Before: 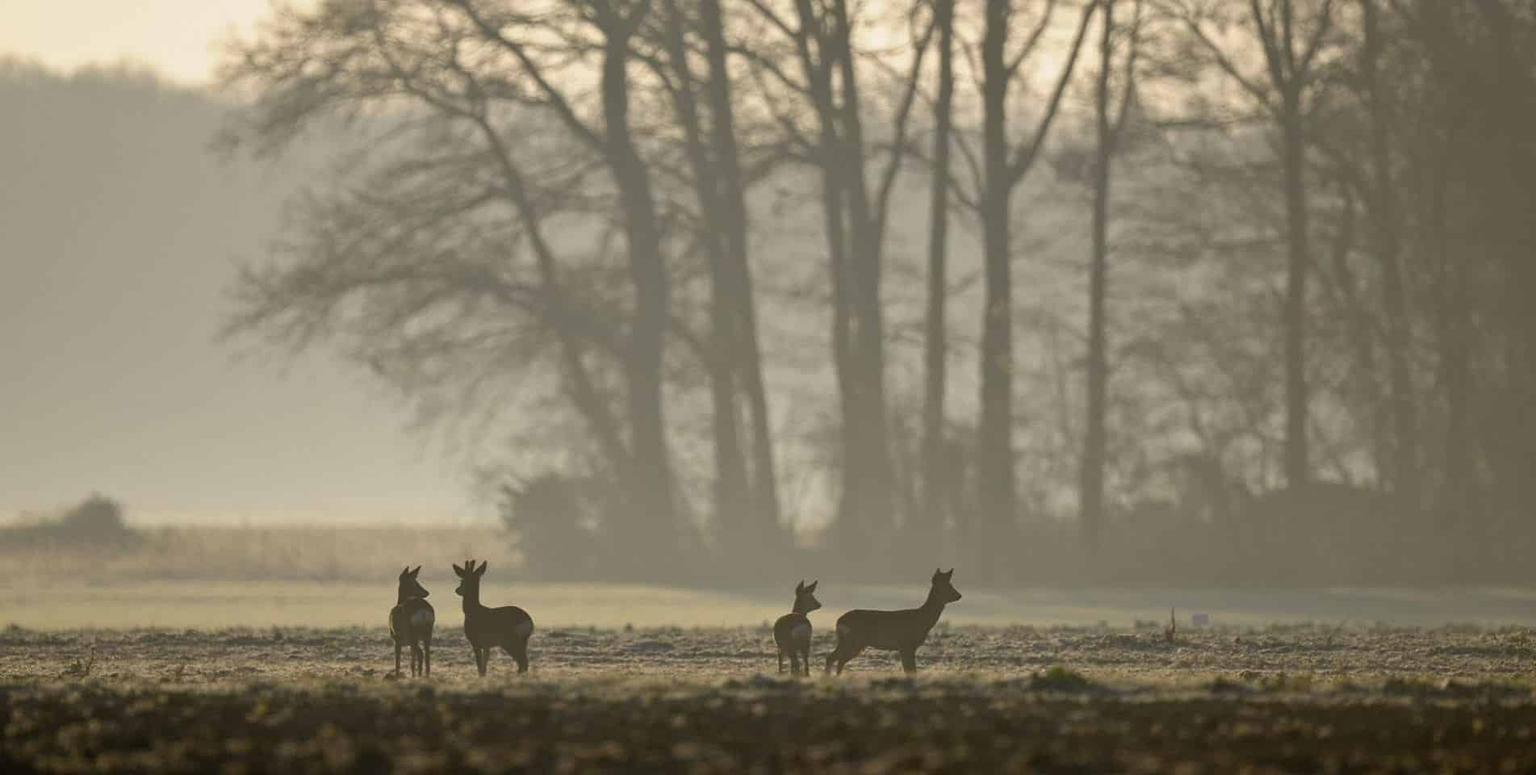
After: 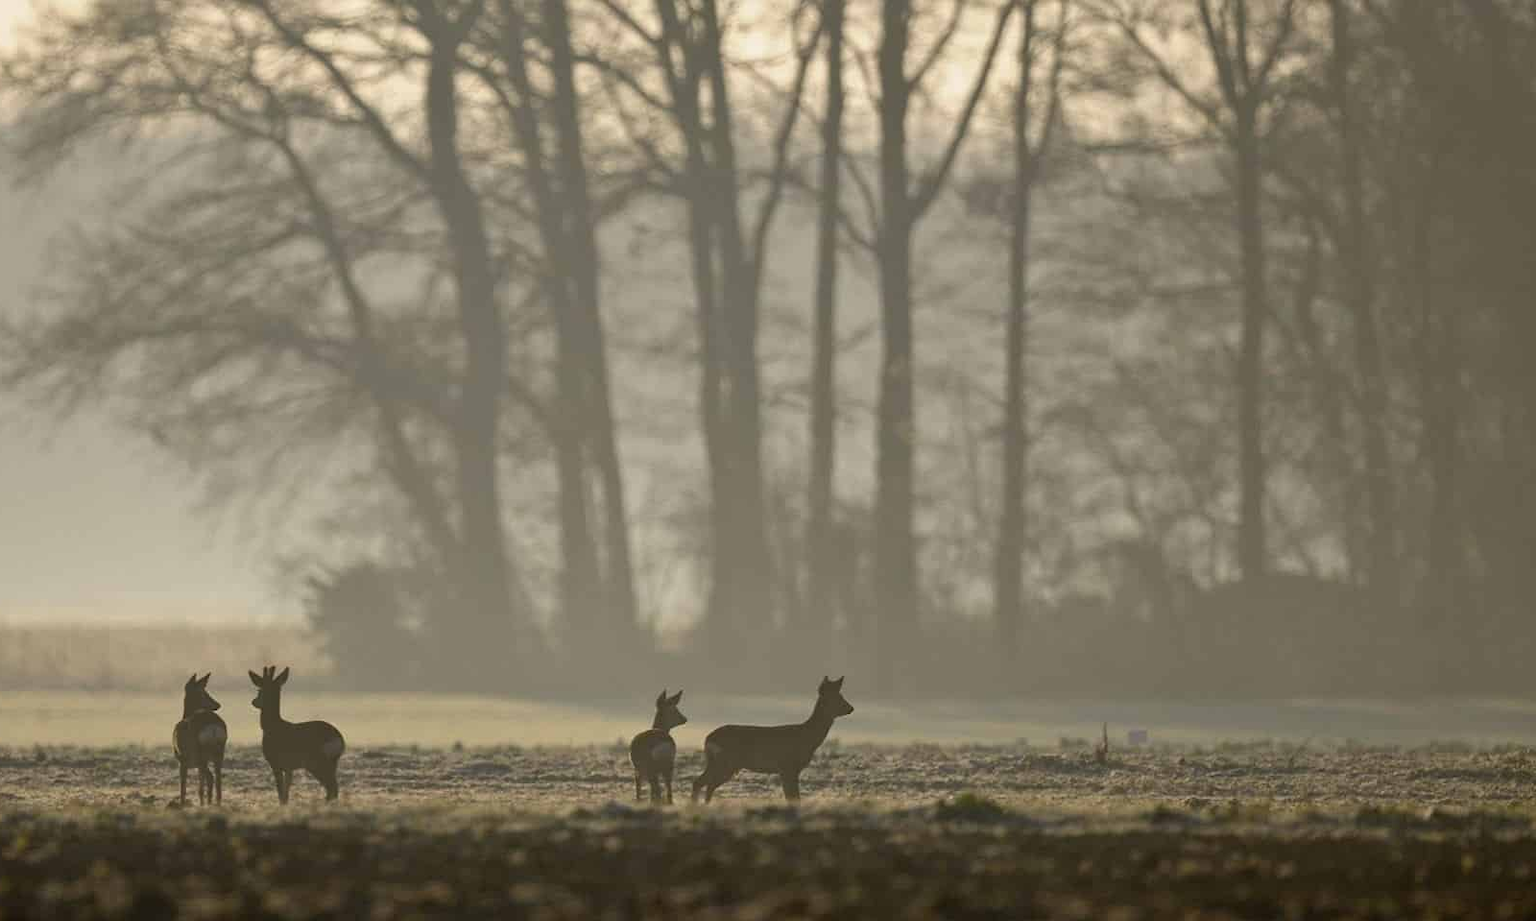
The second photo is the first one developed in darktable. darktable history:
crop: left 15.885%
